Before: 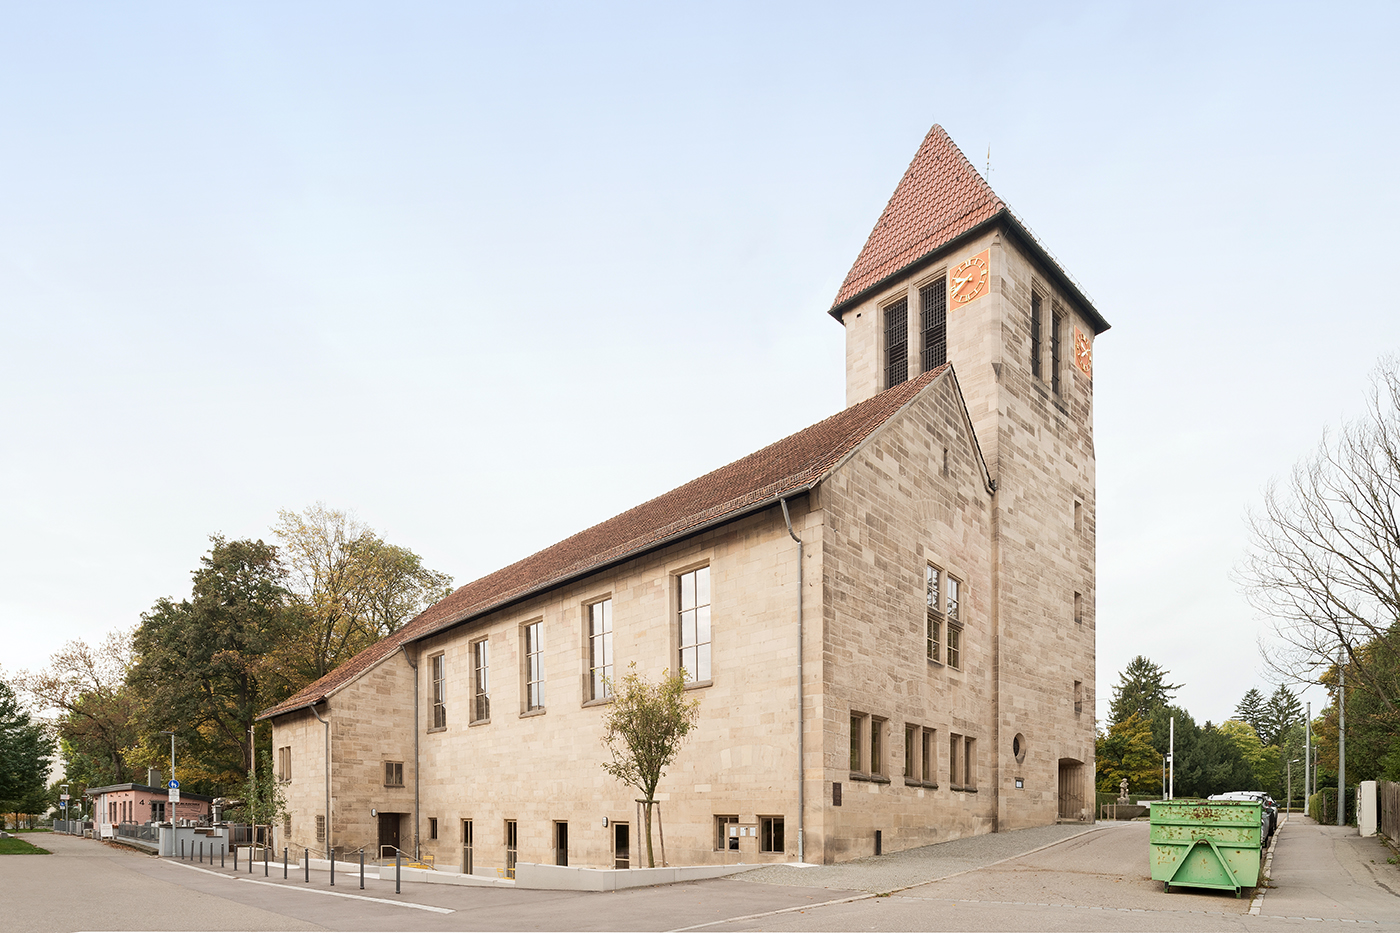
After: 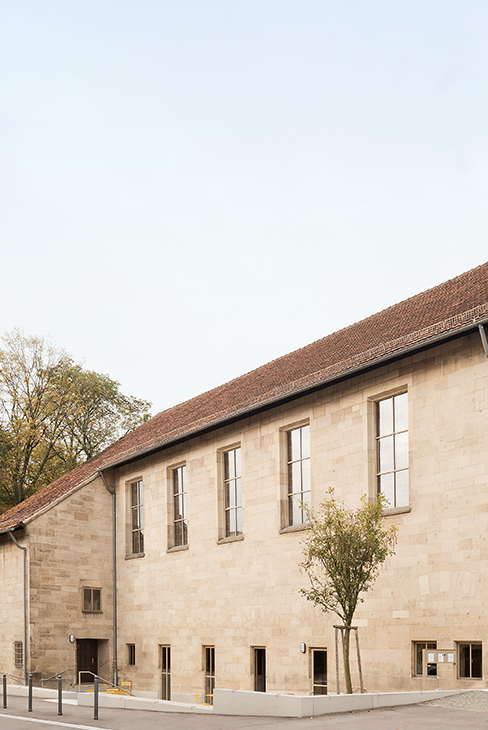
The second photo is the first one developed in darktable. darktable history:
crop and rotate: left 21.576%, top 18.678%, right 43.541%, bottom 2.981%
